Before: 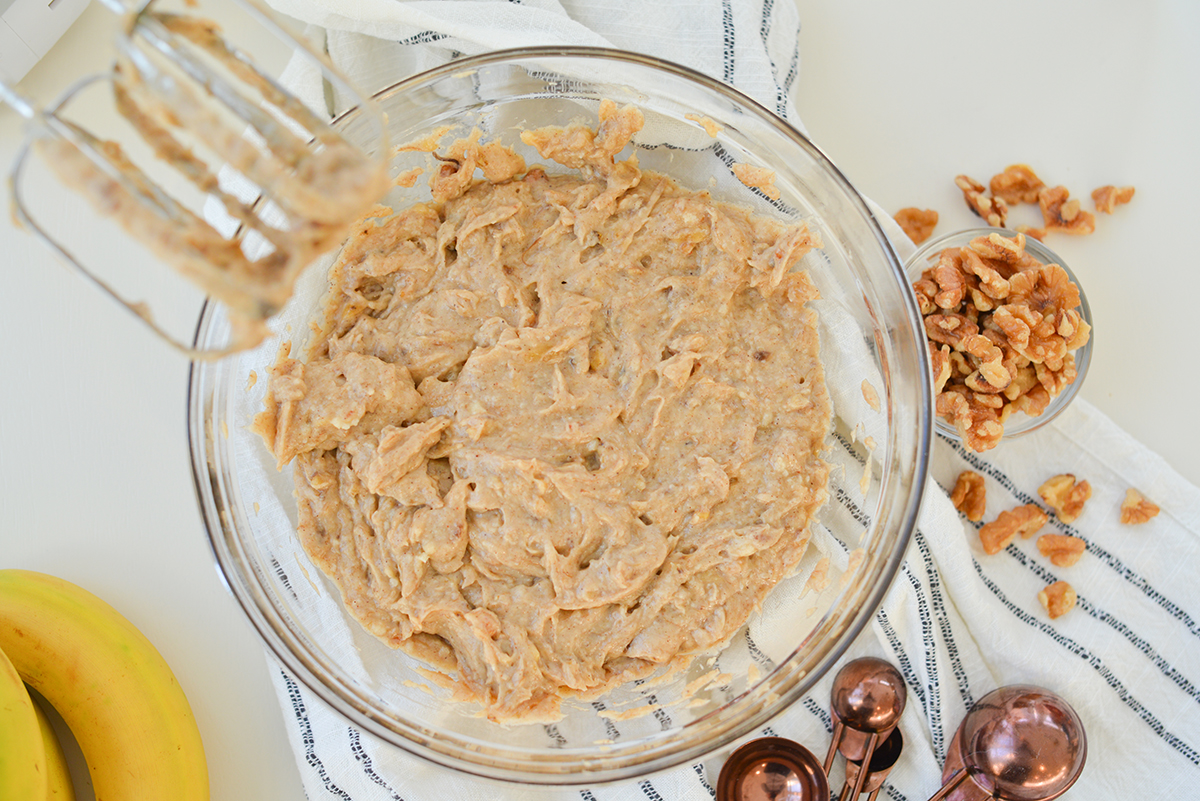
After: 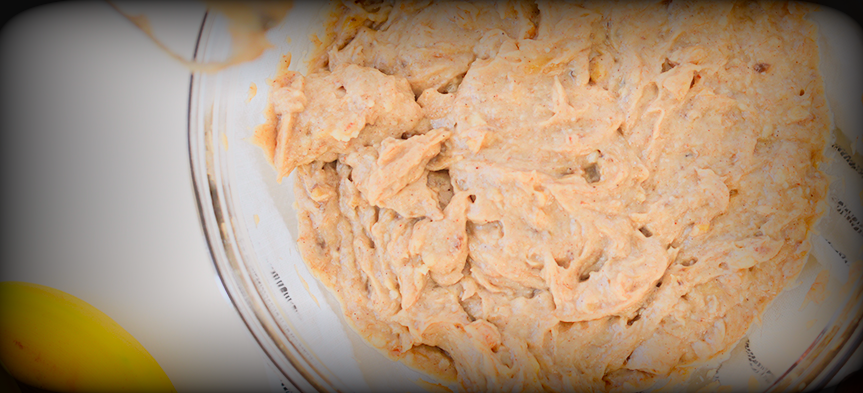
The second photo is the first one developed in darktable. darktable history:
crop: top 36.069%, right 28.055%, bottom 14.864%
tone curve: curves: ch0 [(0, 0.032) (0.094, 0.08) (0.265, 0.208) (0.41, 0.417) (0.498, 0.496) (0.638, 0.673) (0.819, 0.841) (0.96, 0.899)]; ch1 [(0, 0) (0.161, 0.092) (0.37, 0.302) (0.417, 0.434) (0.495, 0.504) (0.576, 0.589) (0.725, 0.765) (1, 1)]; ch2 [(0, 0) (0.352, 0.403) (0.45, 0.469) (0.521, 0.515) (0.59, 0.579) (1, 1)], color space Lab, independent channels, preserve colors none
local contrast: mode bilateral grid, contrast 15, coarseness 36, detail 104%, midtone range 0.2
exposure: black level correction 0.001, exposure -0.121 EV, compensate exposure bias true, compensate highlight preservation false
contrast brightness saturation: brightness 0.146
vignetting: fall-off start 52.62%, brightness -0.995, saturation 0.496, automatic ratio true, width/height ratio 1.312, shape 0.229
